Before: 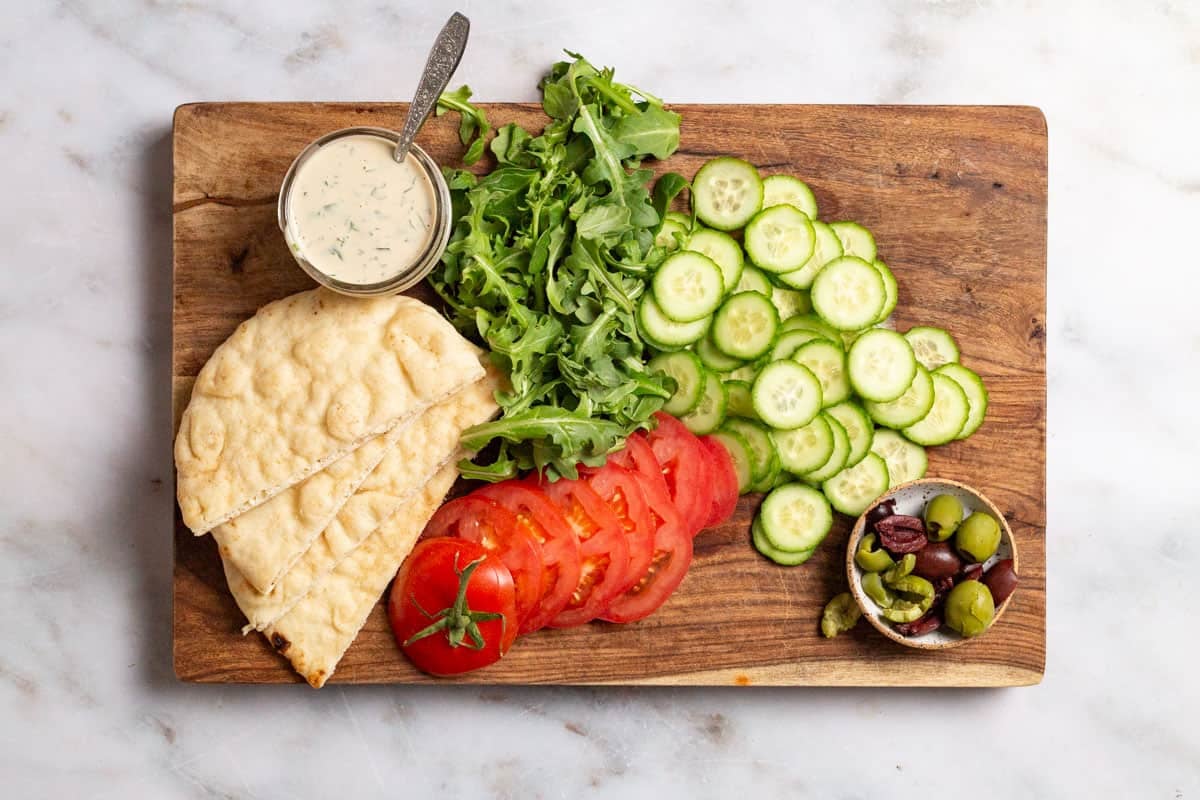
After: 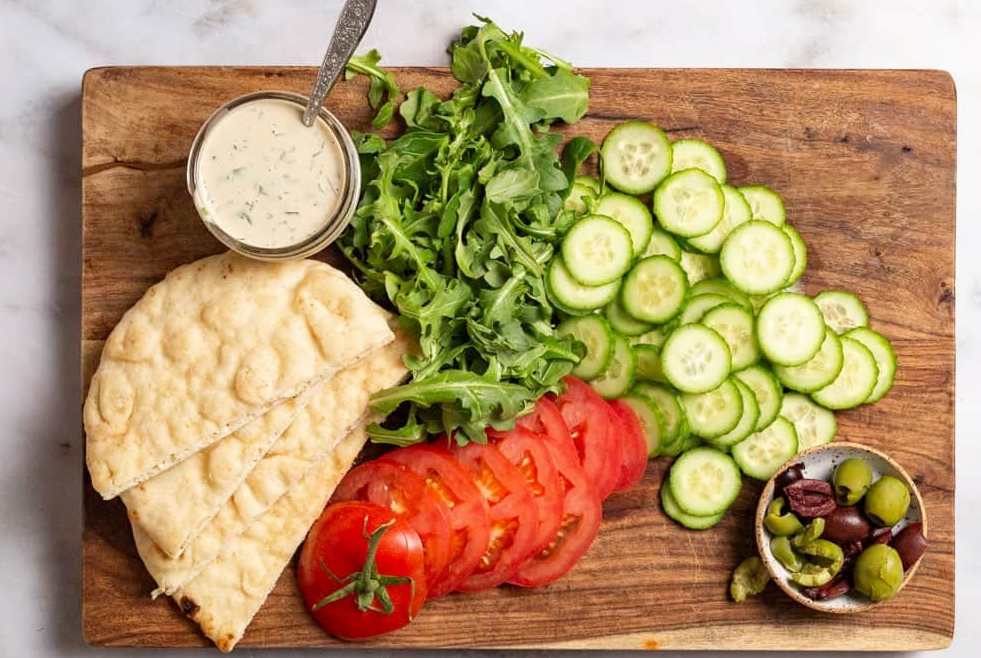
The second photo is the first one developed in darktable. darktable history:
crop and rotate: left 7.621%, top 4.612%, right 10.548%, bottom 13.062%
